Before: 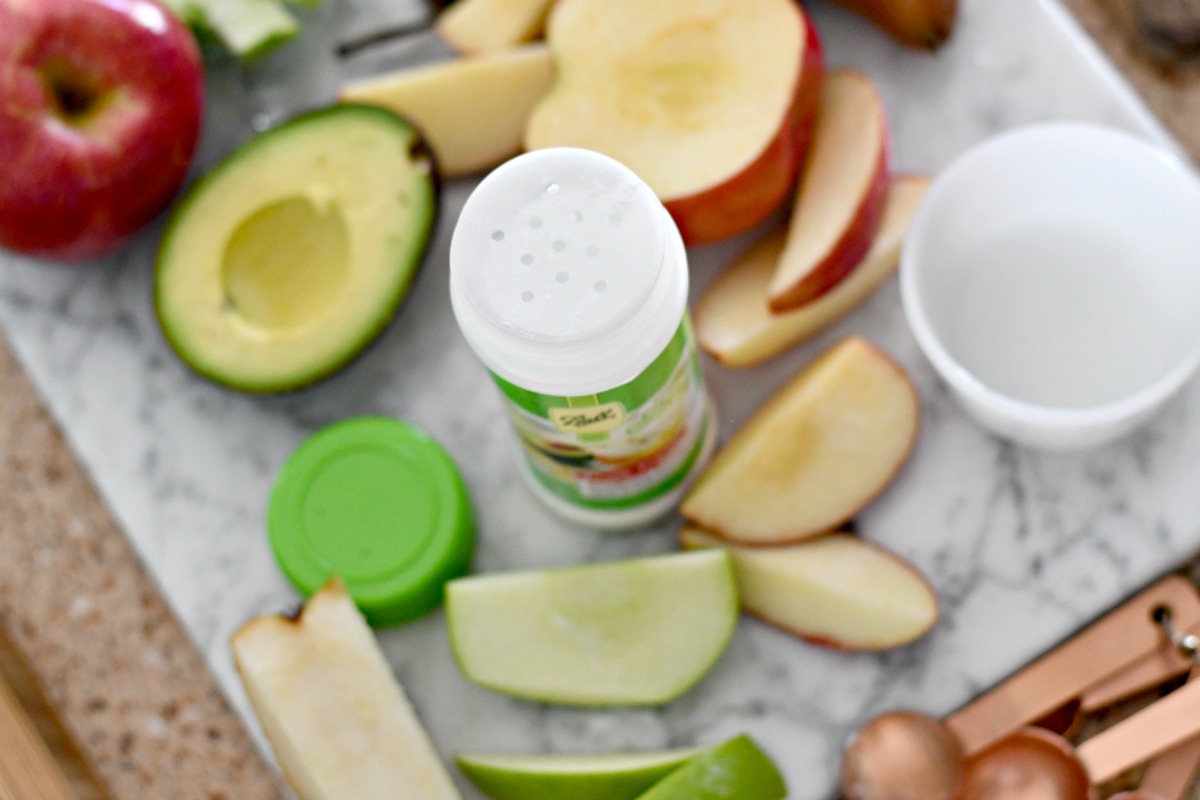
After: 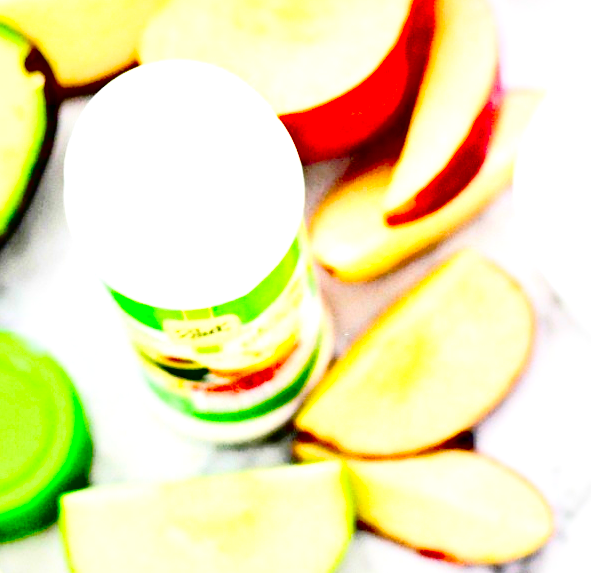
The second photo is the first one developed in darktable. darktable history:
crop: left 32.119%, top 10.944%, right 18.623%, bottom 17.335%
base curve: curves: ch0 [(0, 0) (0.036, 0.025) (0.121, 0.166) (0.206, 0.329) (0.605, 0.79) (1, 1)], preserve colors none
contrast brightness saturation: contrast 0.761, brightness -0.98, saturation 0.986
local contrast: mode bilateral grid, contrast 44, coarseness 69, detail 215%, midtone range 0.2
exposure: exposure 1.226 EV, compensate highlight preservation false
